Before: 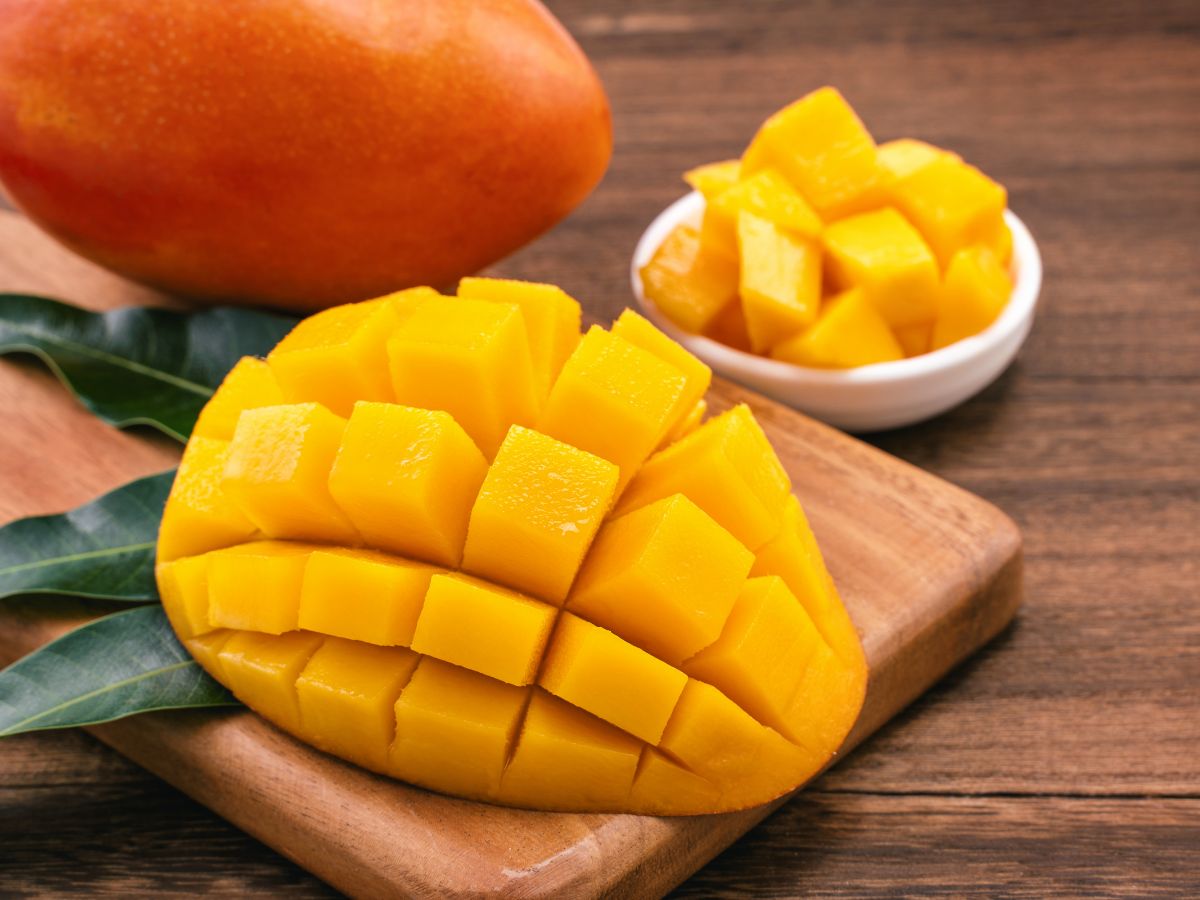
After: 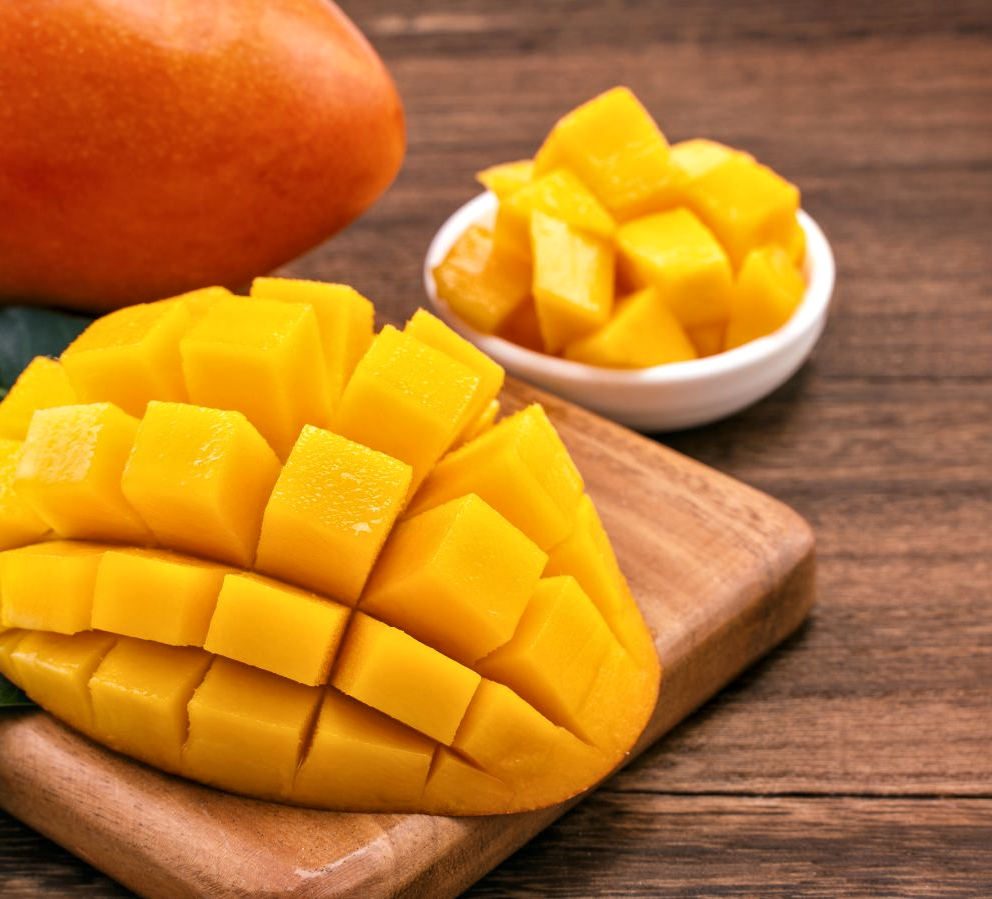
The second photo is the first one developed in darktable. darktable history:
crop: left 17.305%, bottom 0.05%
local contrast: mode bilateral grid, contrast 31, coarseness 24, midtone range 0.2
